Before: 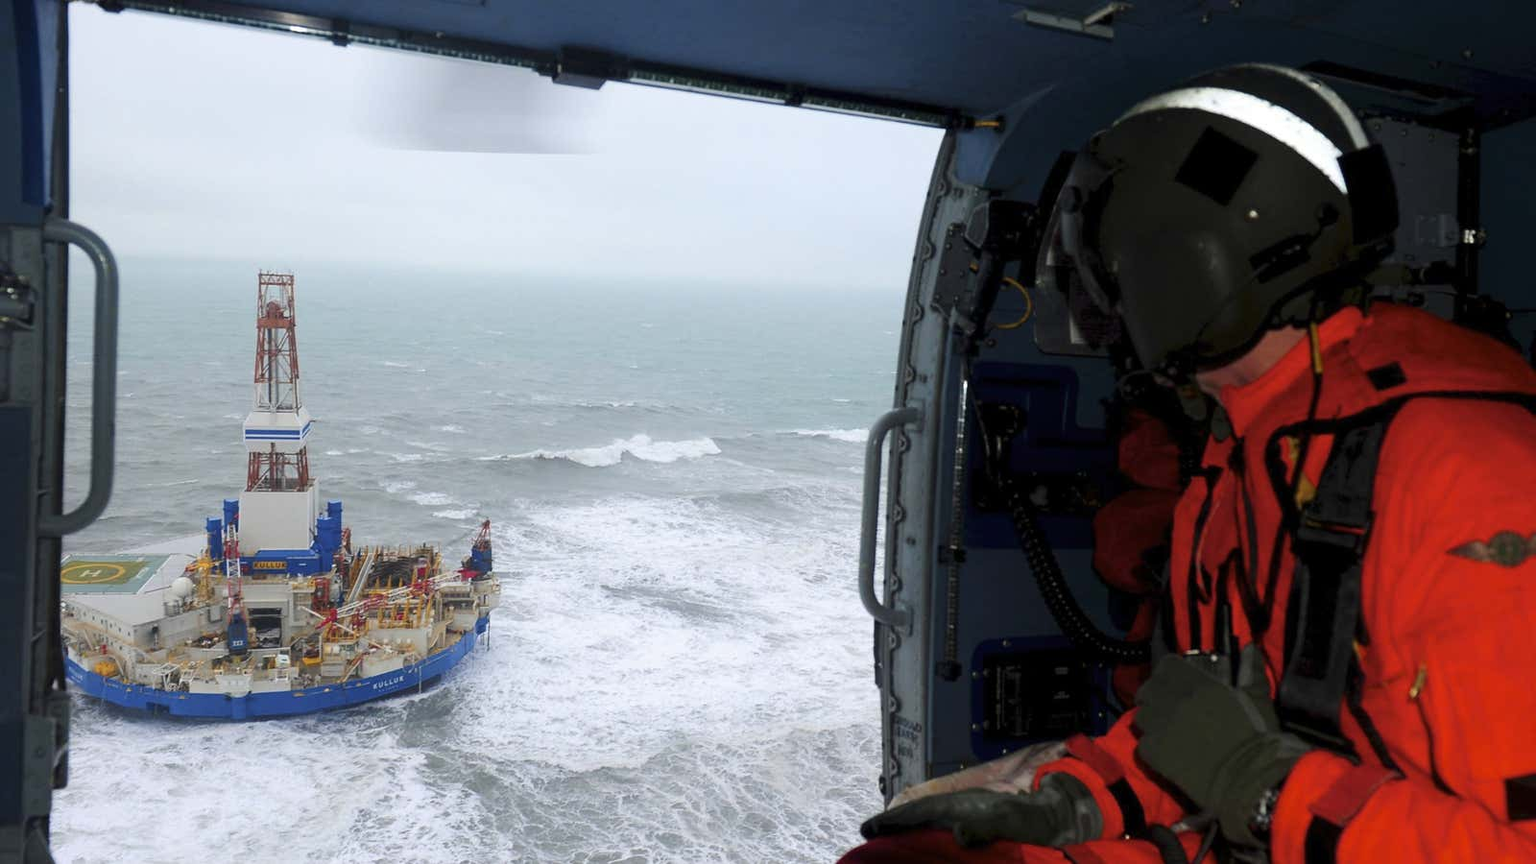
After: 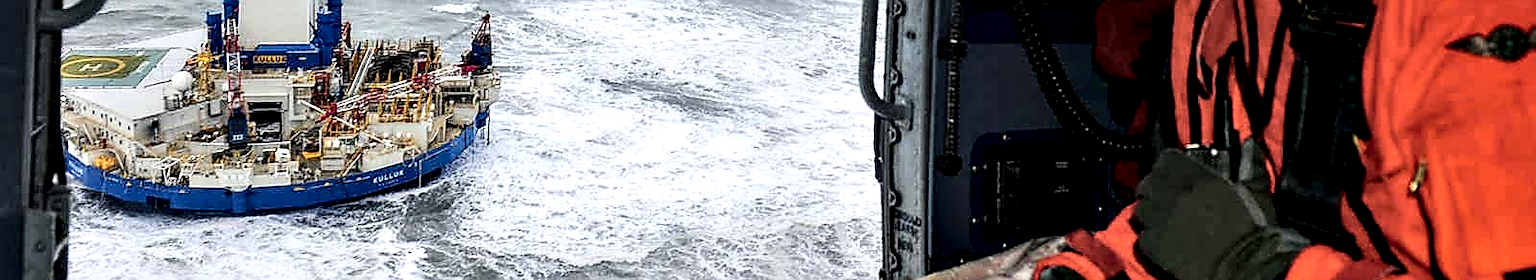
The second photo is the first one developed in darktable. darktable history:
tone equalizer: edges refinement/feathering 500, mask exposure compensation -1.57 EV, preserve details no
tone curve: curves: ch0 [(0, 0) (0.004, 0.001) (0.133, 0.112) (0.325, 0.362) (0.832, 0.893) (1, 1)], color space Lab, independent channels, preserve colors none
local contrast: highlights 60%, shadows 61%, detail 160%
crop and rotate: top 58.572%, bottom 8.954%
sharpen: radius 1.358, amount 1.26, threshold 0.846
contrast equalizer: octaves 7, y [[0.6 ×6], [0.55 ×6], [0 ×6], [0 ×6], [0 ×6]]
